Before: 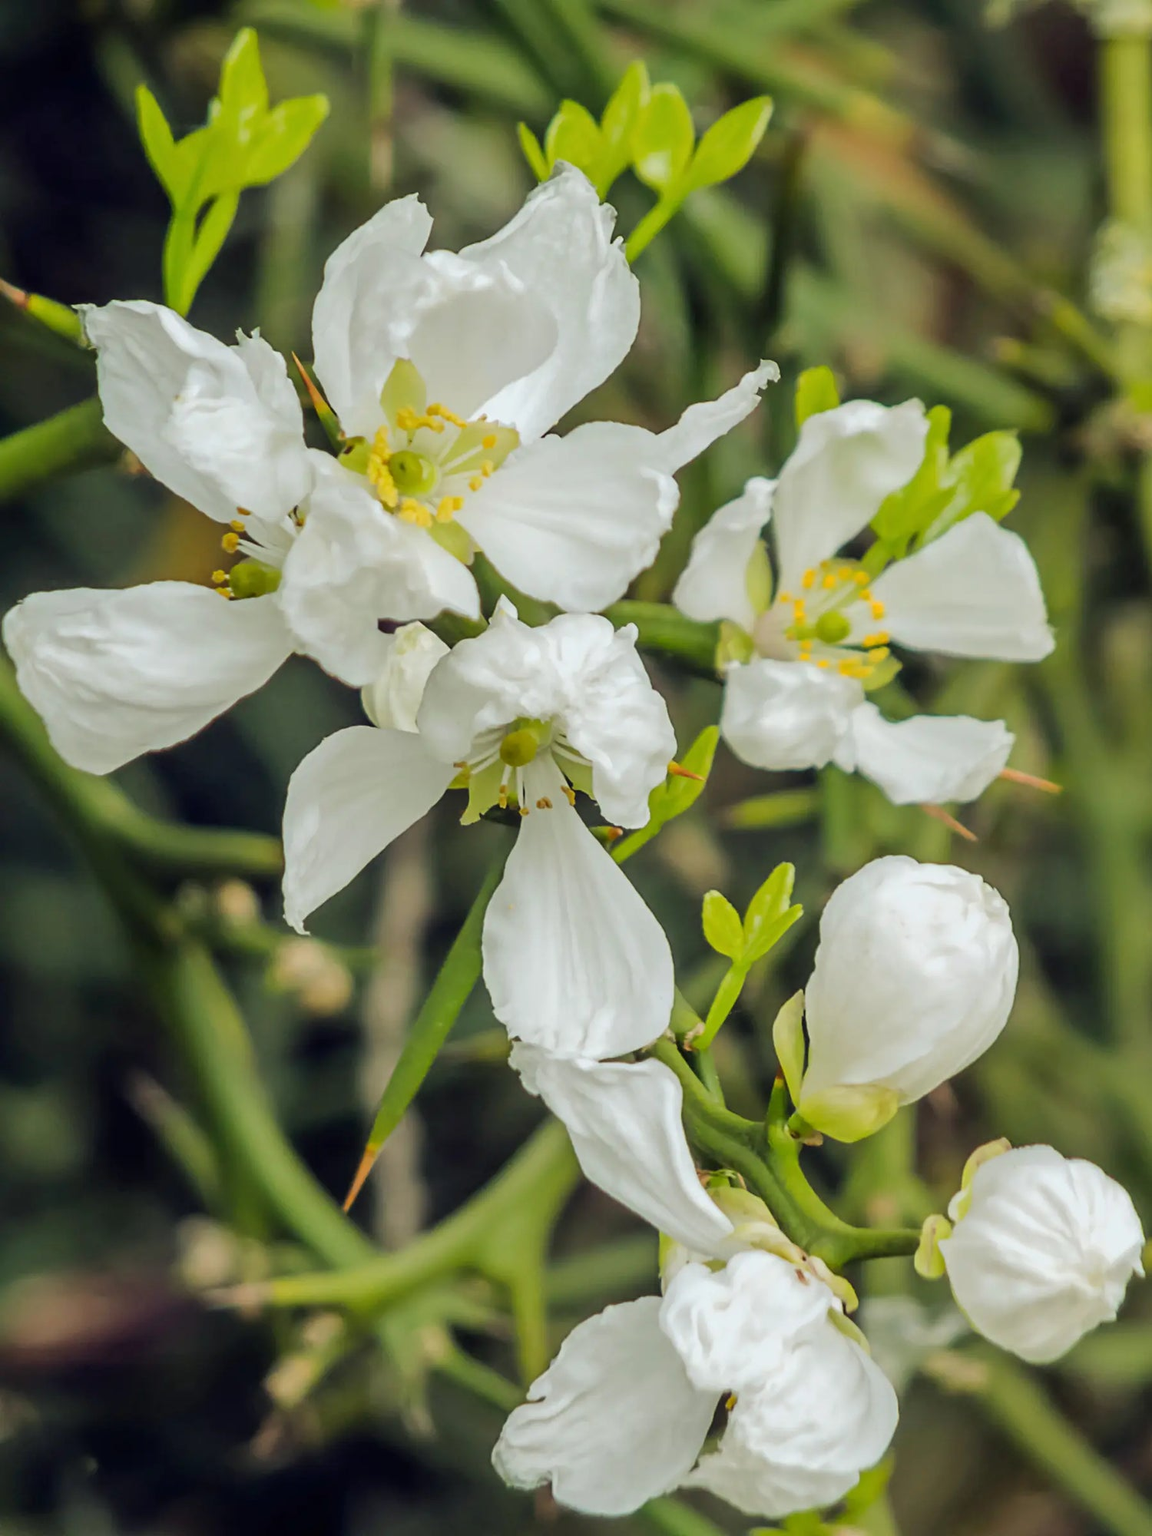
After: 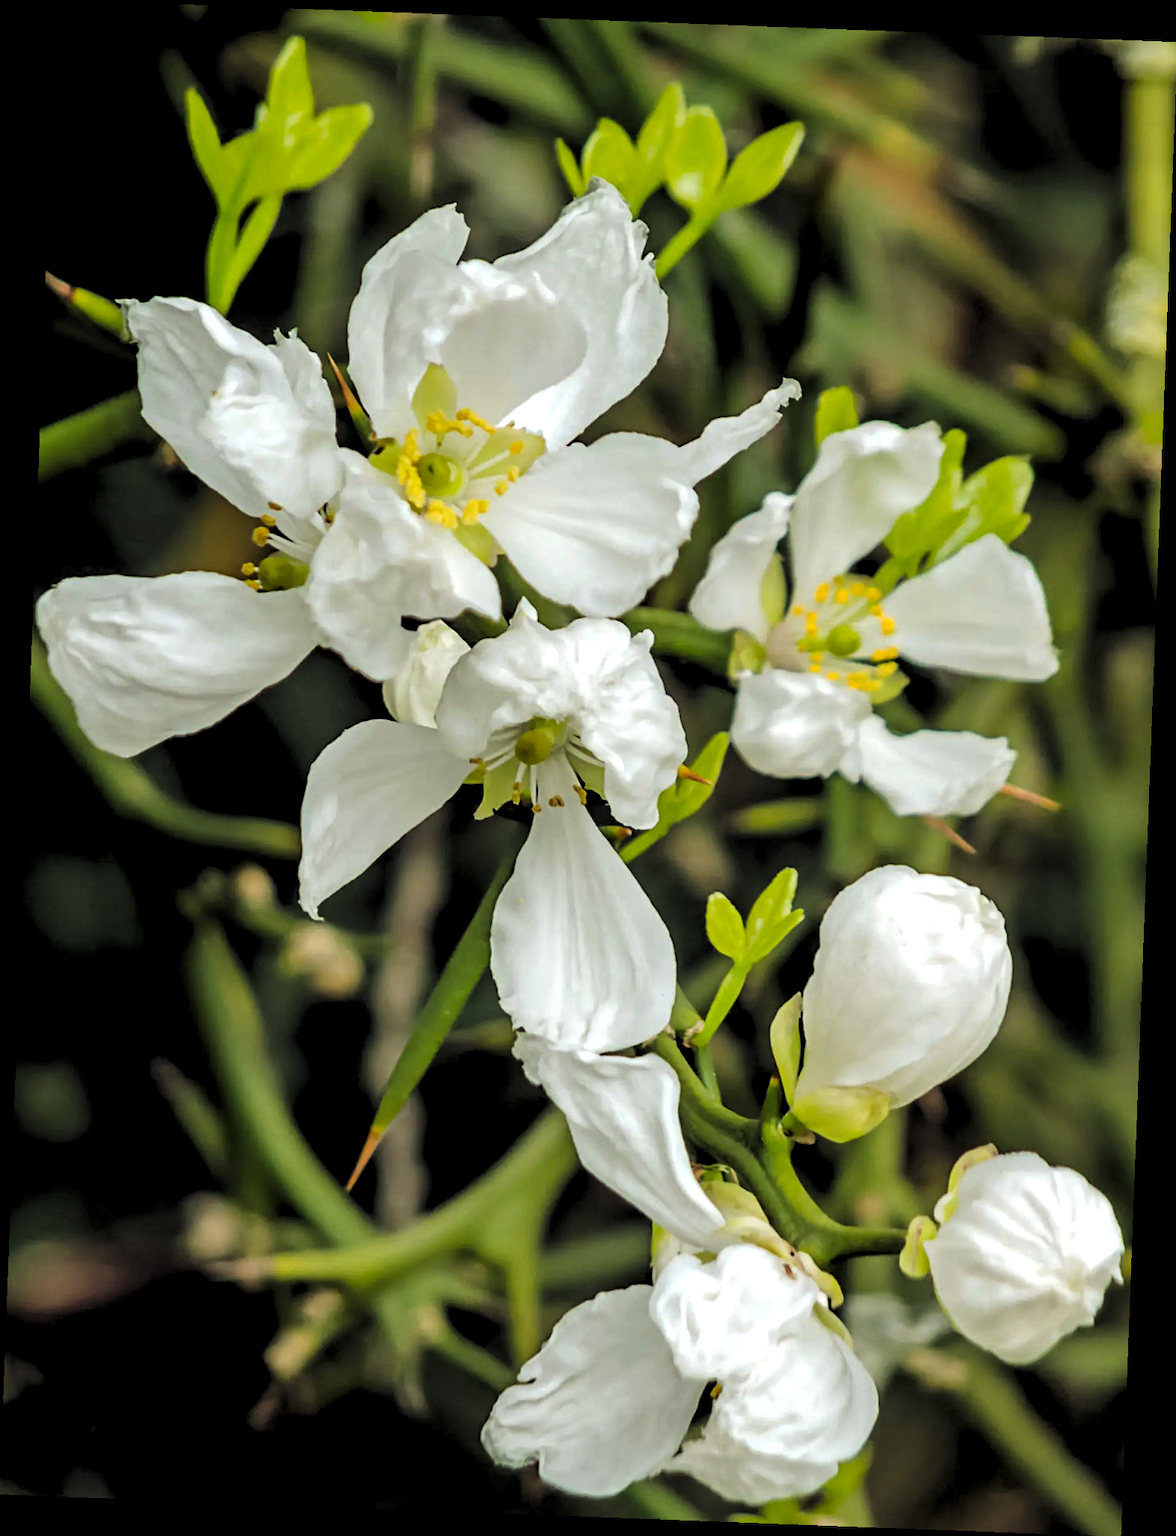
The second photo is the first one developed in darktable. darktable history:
rotate and perspective: rotation 2.17°, automatic cropping off
levels: levels [0.182, 0.542, 0.902]
haze removal: compatibility mode true, adaptive false
